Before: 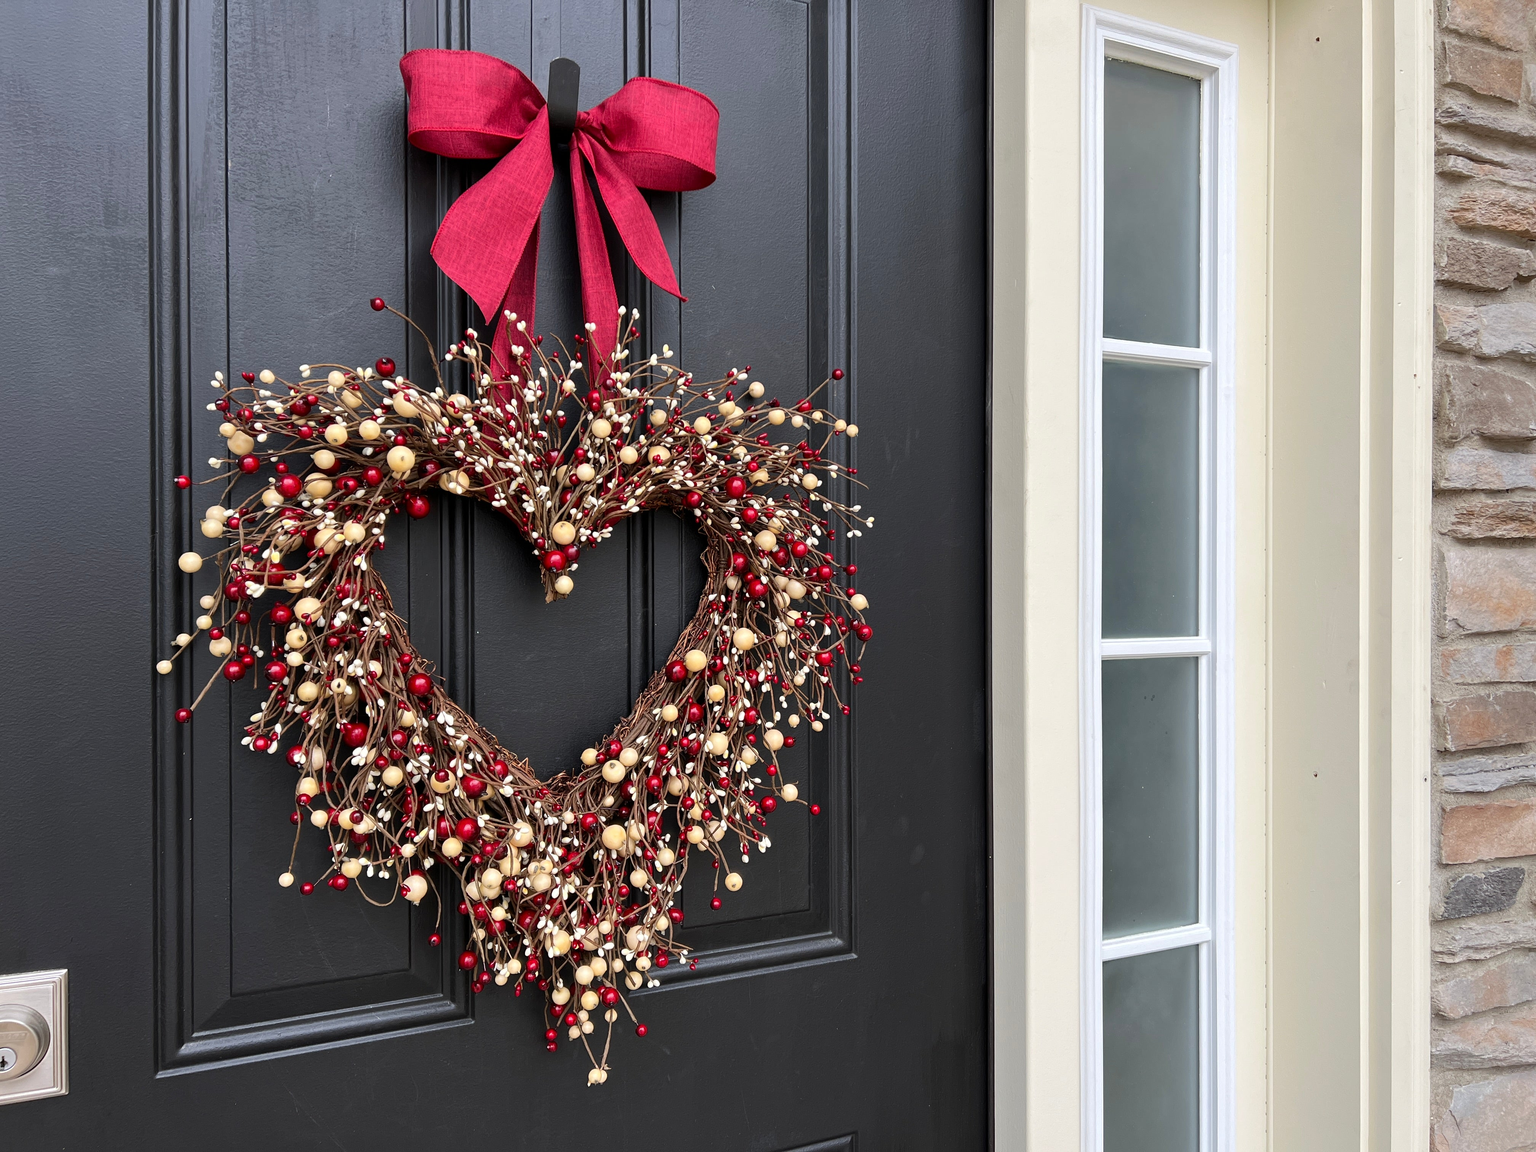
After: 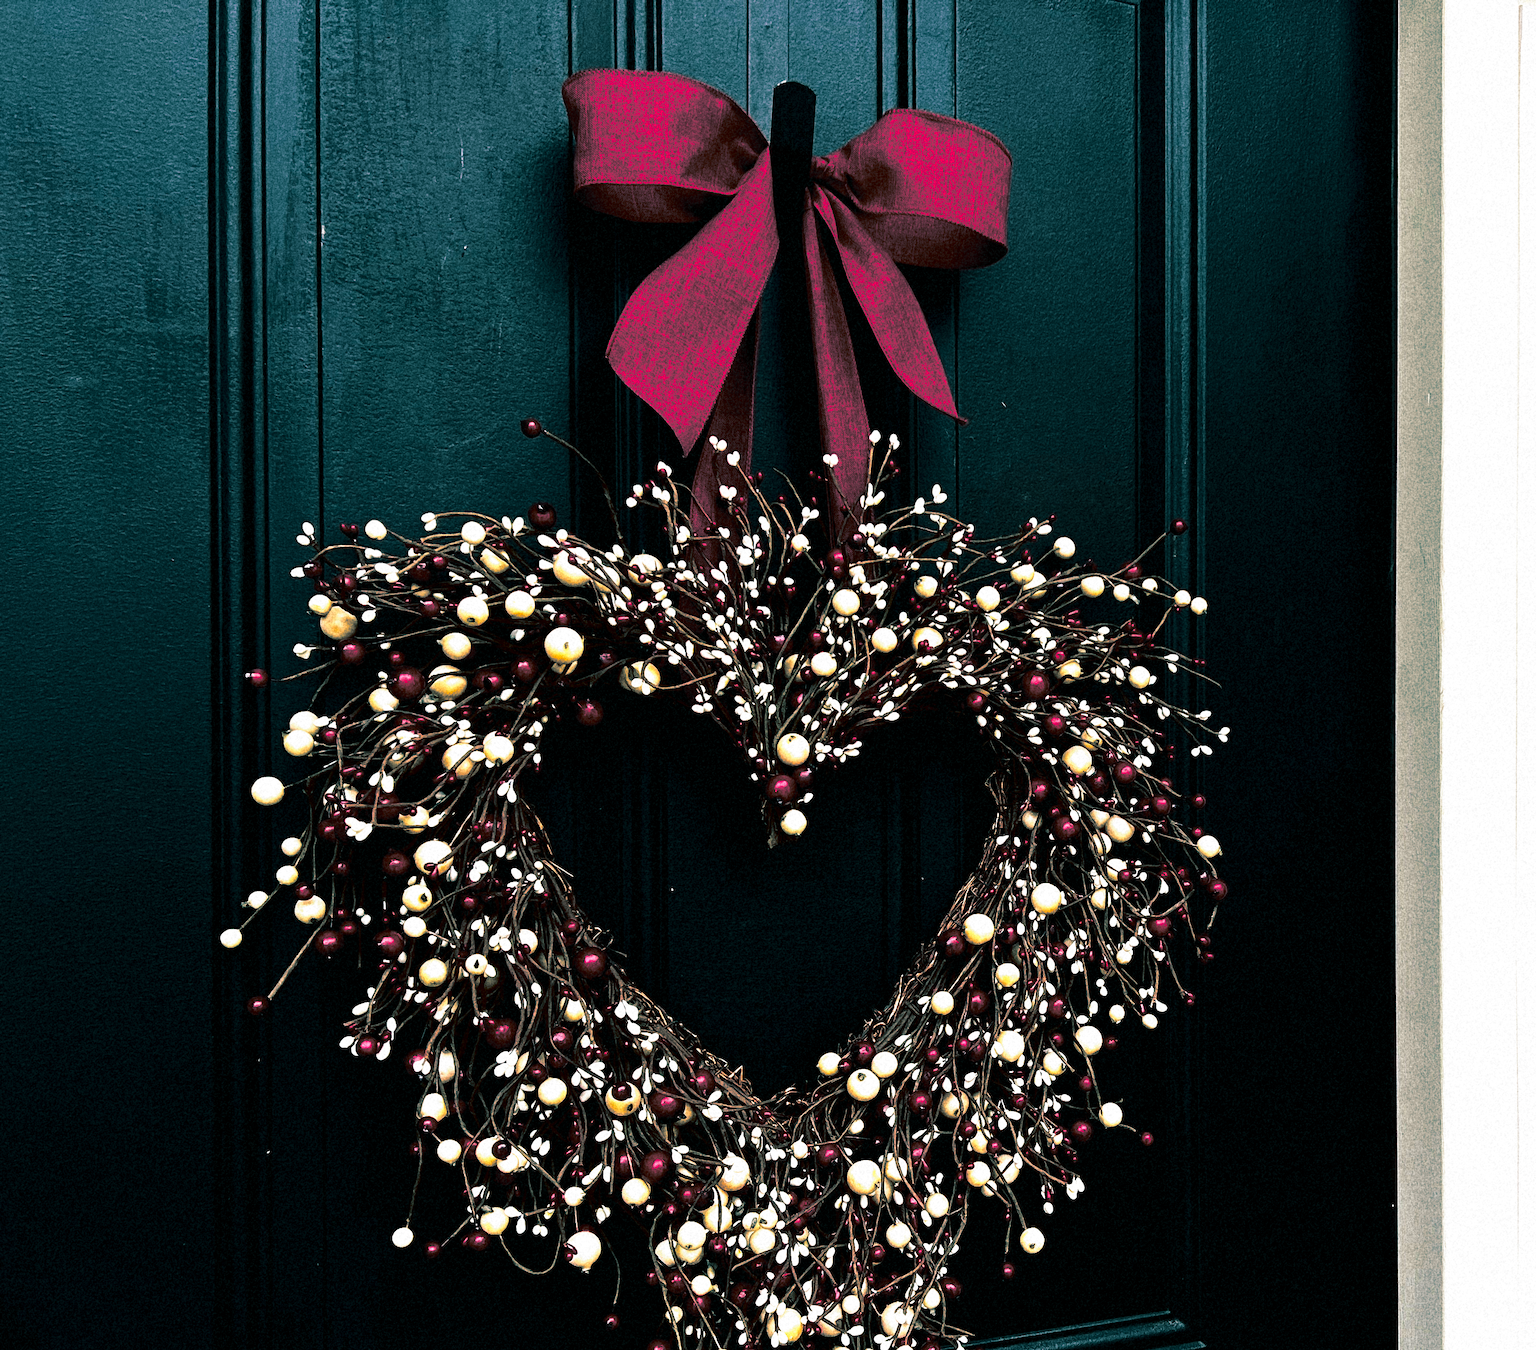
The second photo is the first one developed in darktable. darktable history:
crop: right 28.885%, bottom 16.626%
filmic rgb: black relative exposure -8.2 EV, white relative exposure 2.2 EV, threshold 3 EV, hardness 7.11, latitude 85.74%, contrast 1.696, highlights saturation mix -4%, shadows ↔ highlights balance -2.69%, preserve chrominance no, color science v5 (2021), contrast in shadows safe, contrast in highlights safe, enable highlight reconstruction true
contrast brightness saturation: contrast 0.09, brightness -0.59, saturation 0.17
split-toning: shadows › hue 183.6°, shadows › saturation 0.52, highlights › hue 0°, highlights › saturation 0
grain: coarseness 14.49 ISO, strength 48.04%, mid-tones bias 35%
